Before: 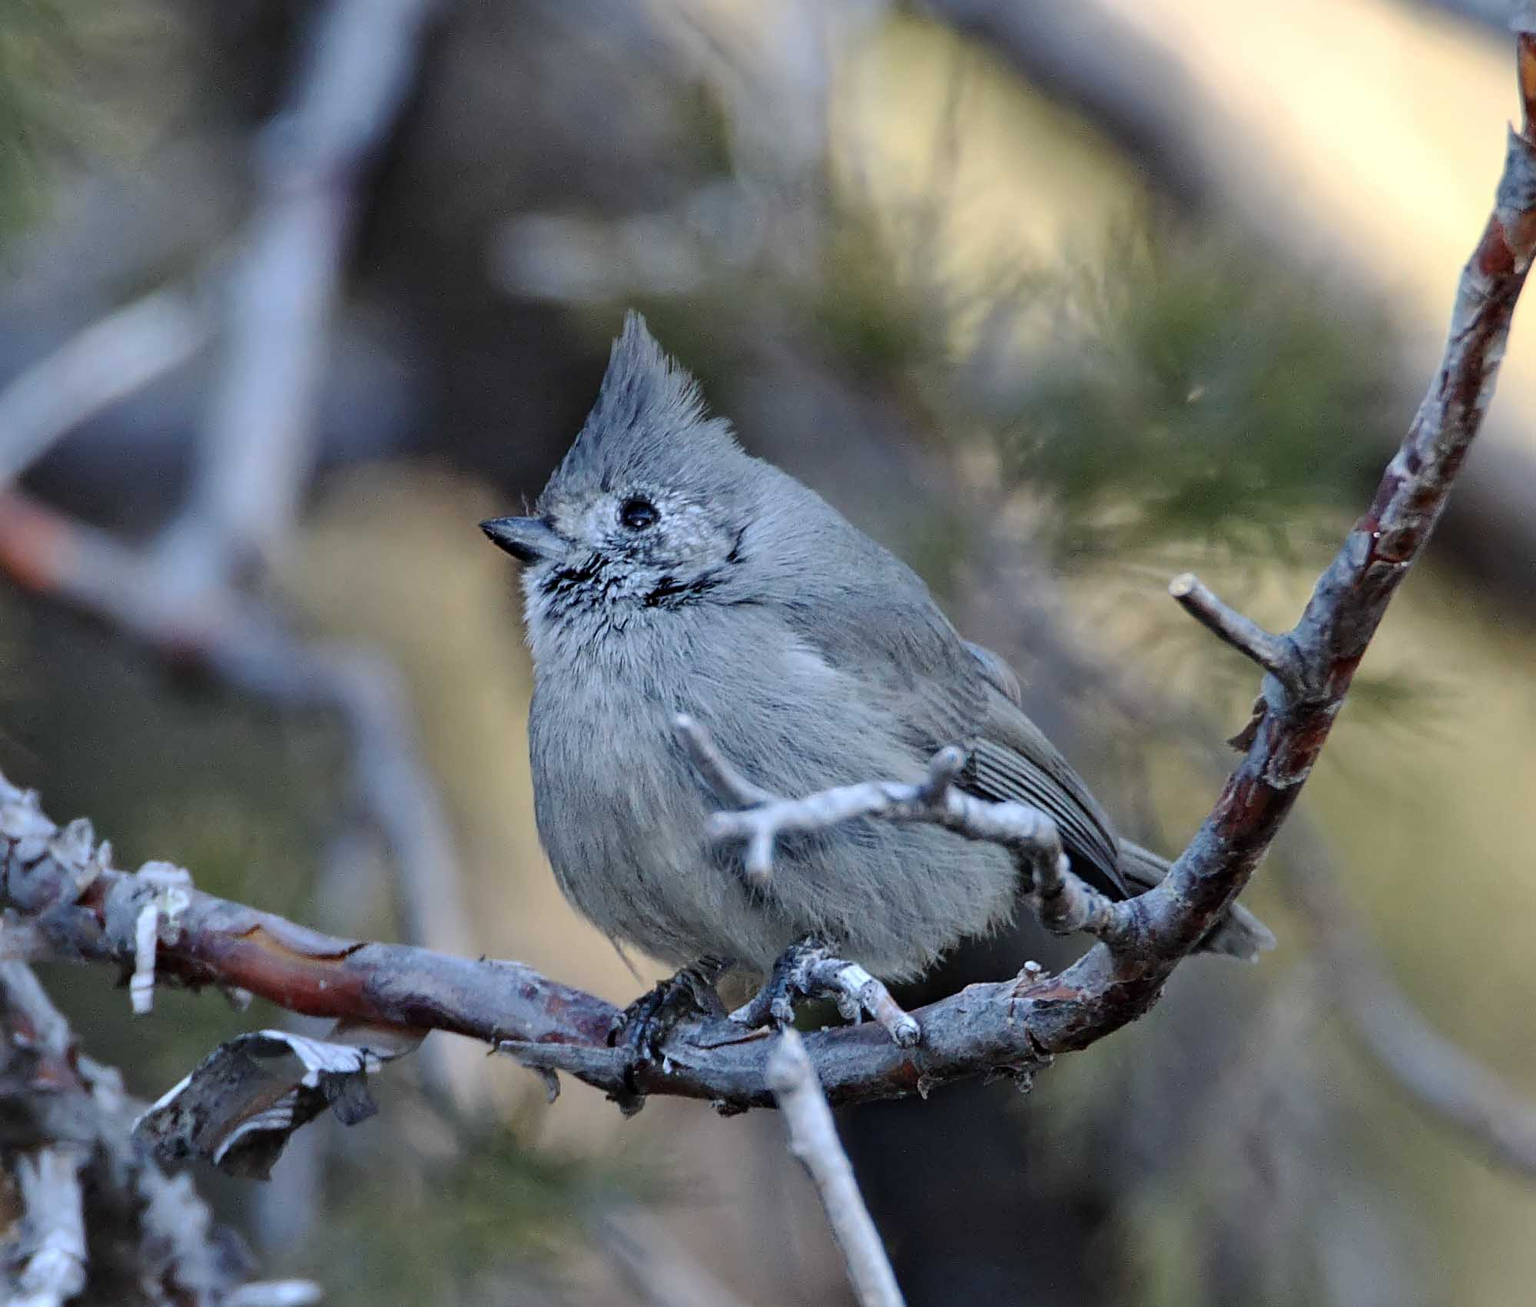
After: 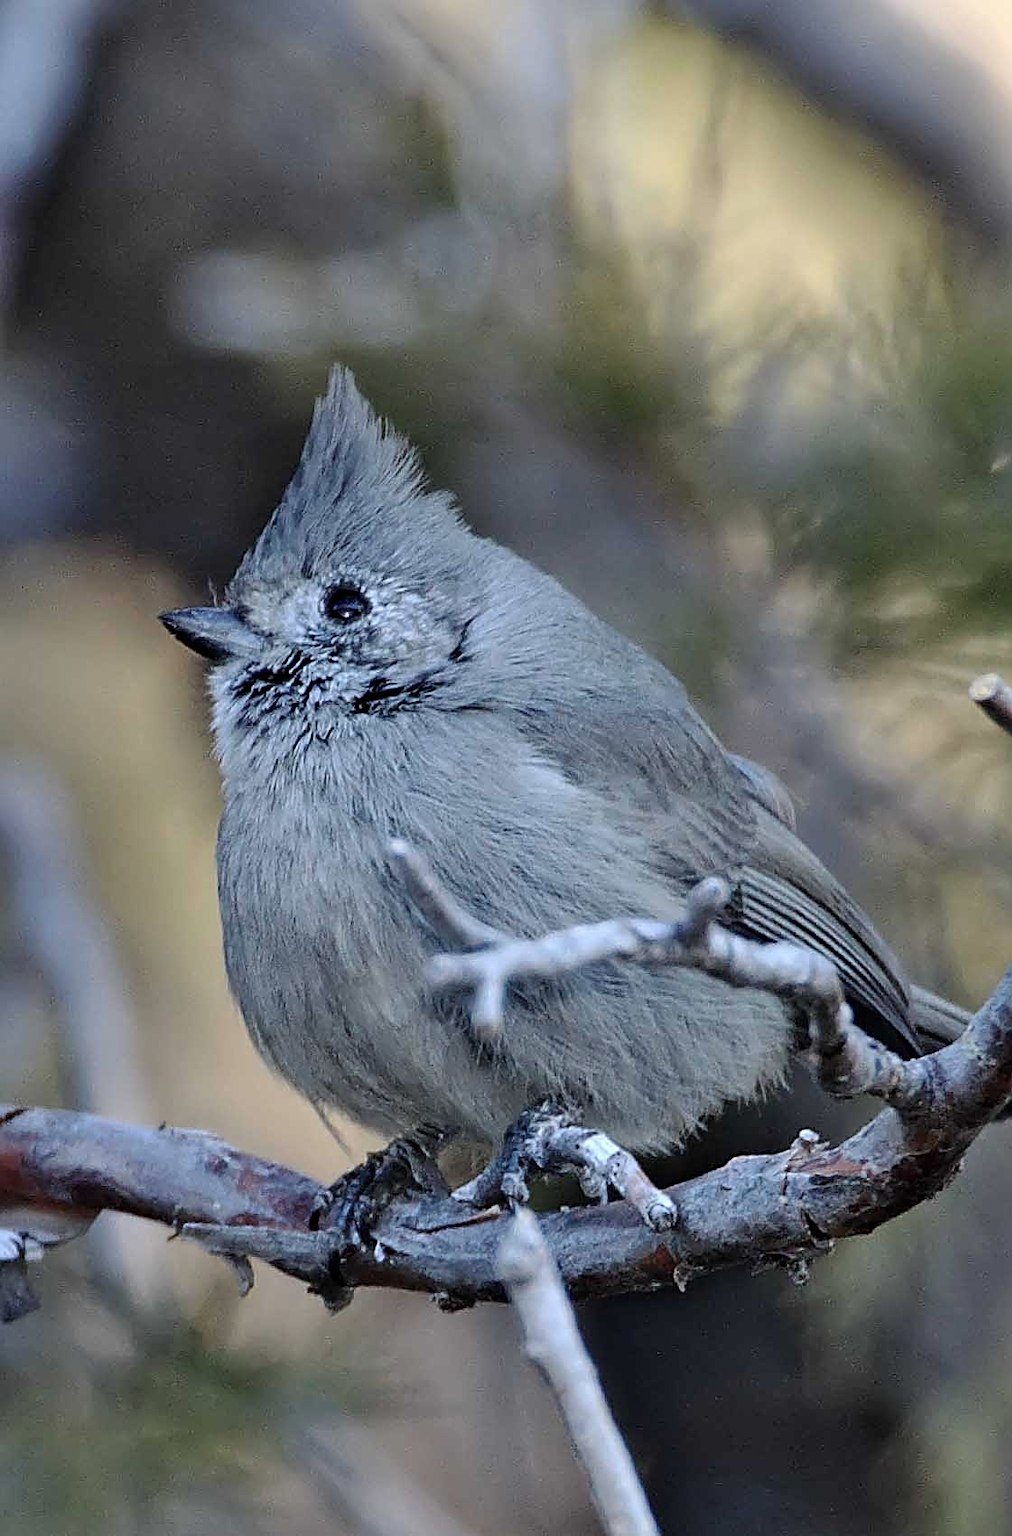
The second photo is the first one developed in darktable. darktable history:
contrast brightness saturation: saturation -0.068
crop and rotate: left 22.438%, right 21.44%
sharpen: on, module defaults
shadows and highlights: shadows 36.97, highlights -27.8, soften with gaussian
